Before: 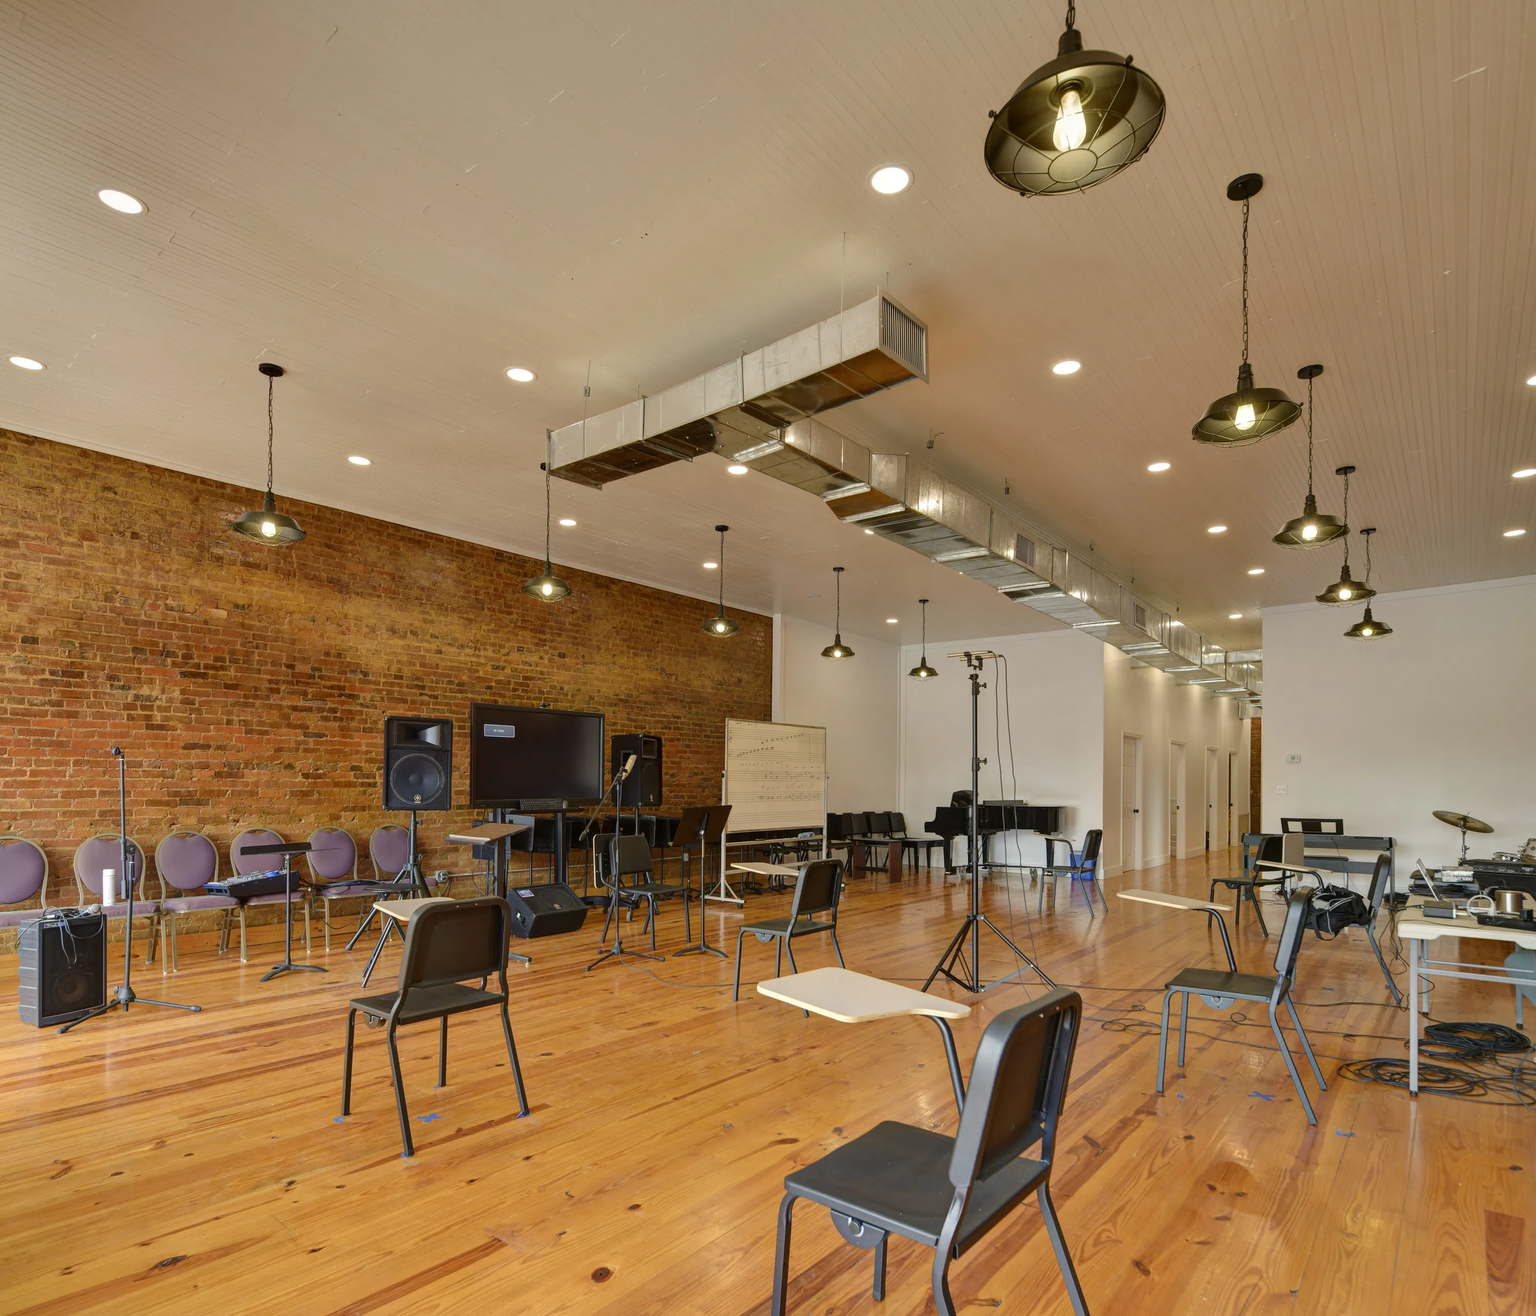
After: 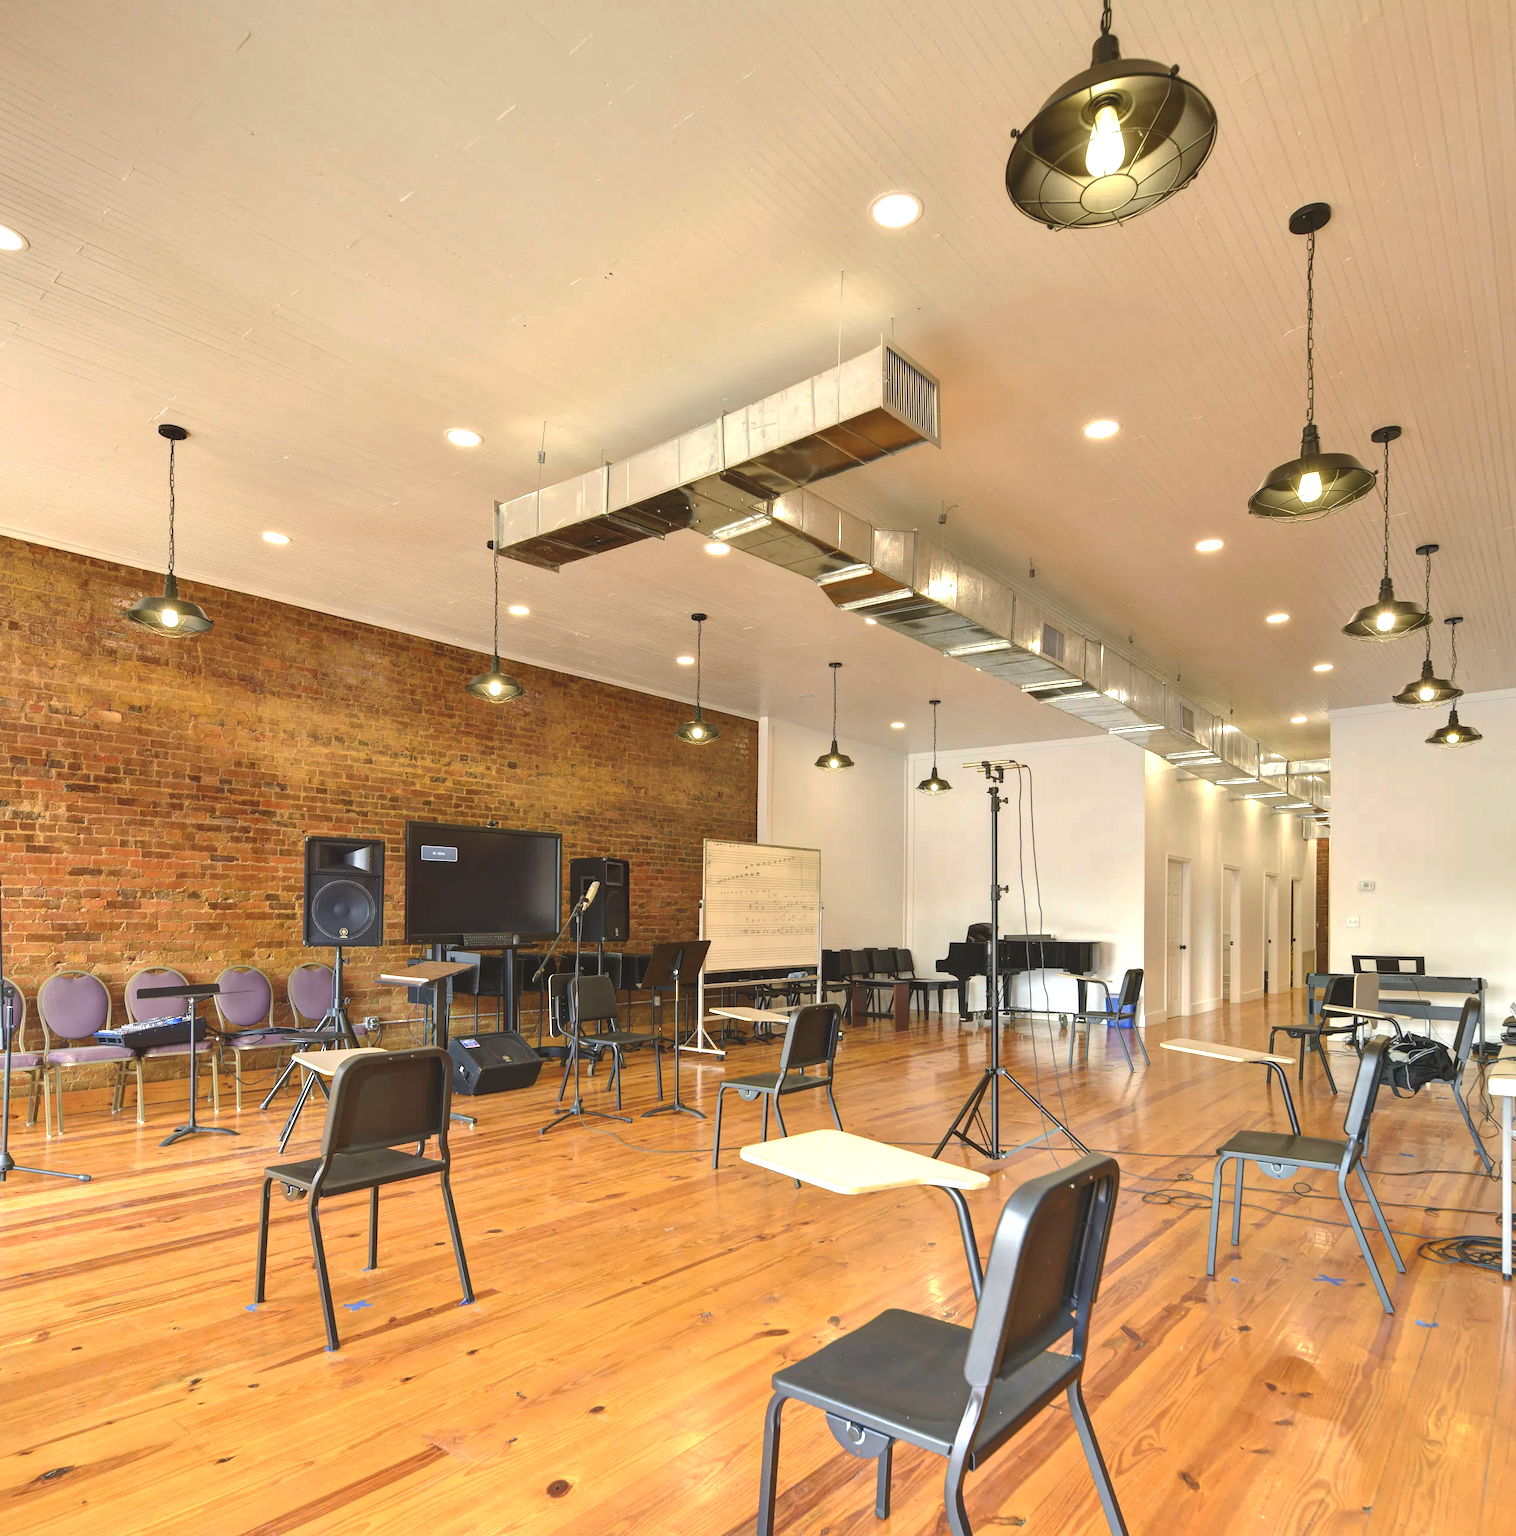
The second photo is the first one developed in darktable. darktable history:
base curve: curves: ch0 [(0, 0) (0.74, 0.67) (1, 1)], preserve colors none
crop: left 8.044%, right 7.367%
exposure: black level correction -0.006, exposure 1 EV, compensate exposure bias true, compensate highlight preservation false
